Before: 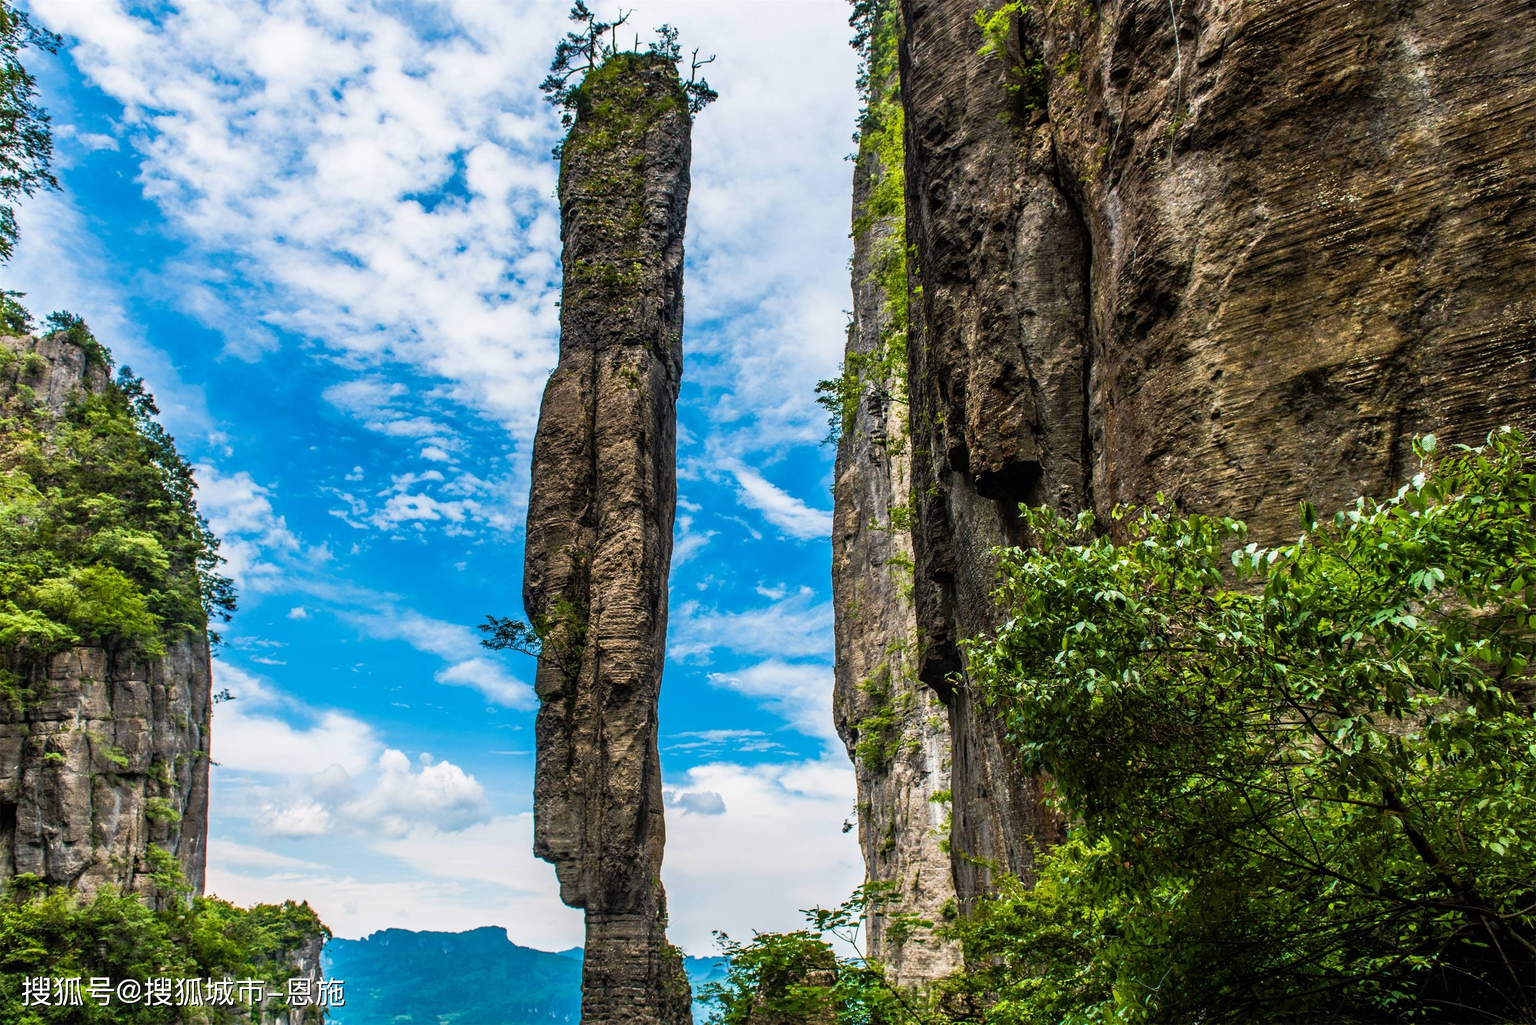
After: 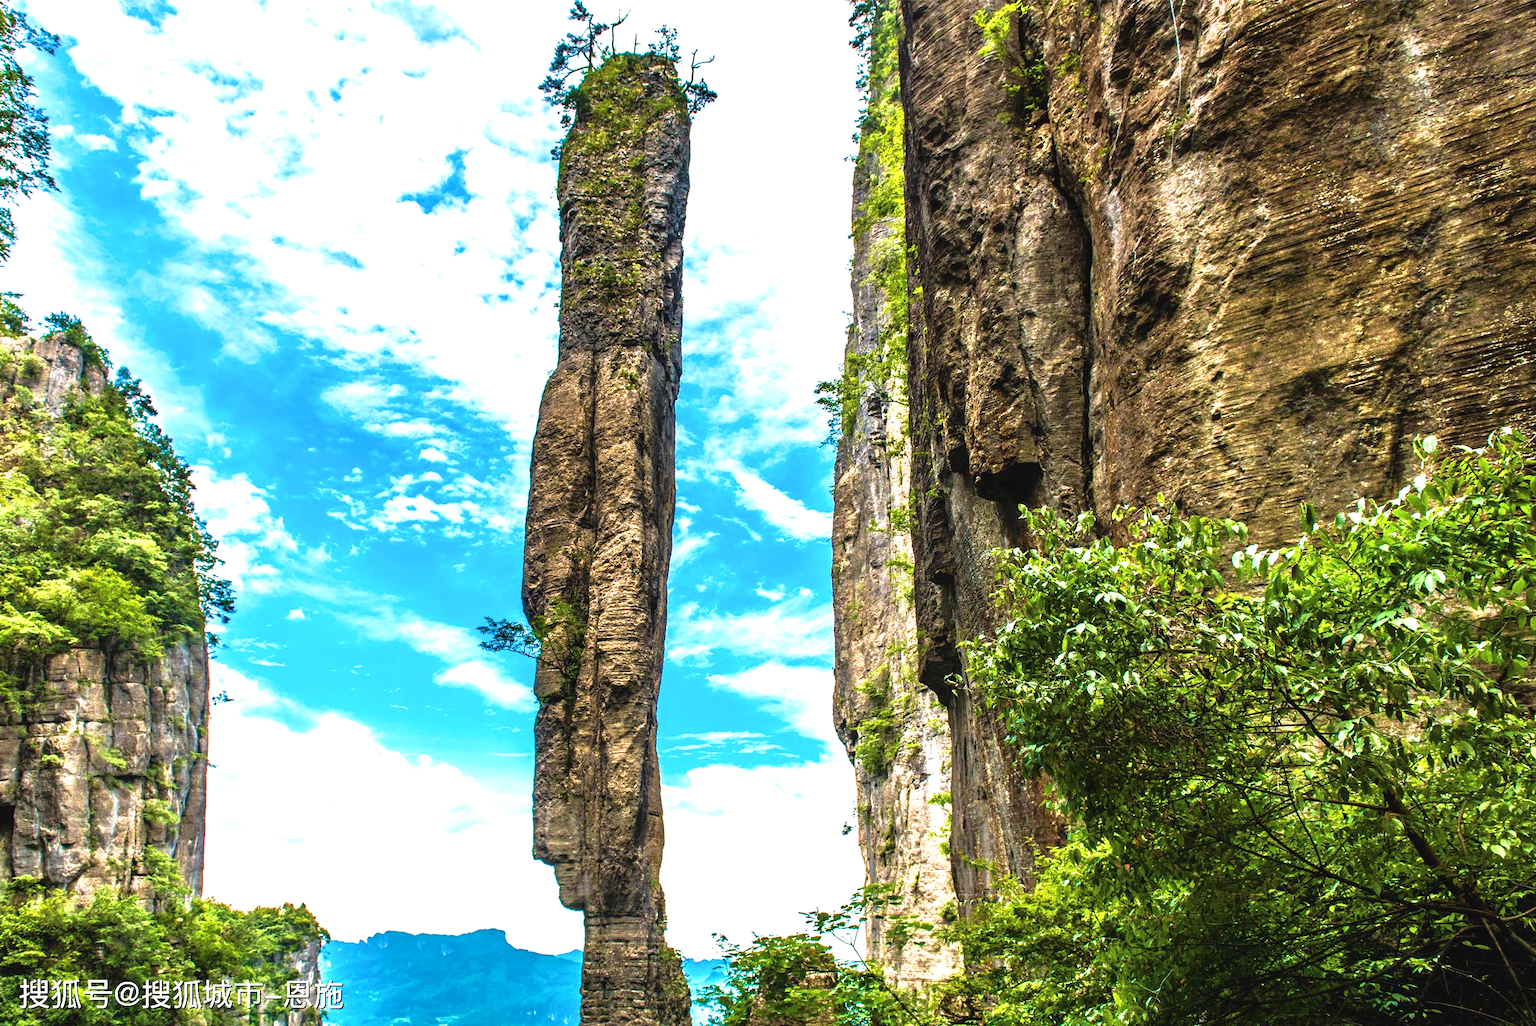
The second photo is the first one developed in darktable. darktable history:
crop and rotate: left 0.2%, bottom 0.014%
exposure: black level correction -0.002, exposure 1.11 EV, compensate highlight preservation false
velvia: strength 49.5%
